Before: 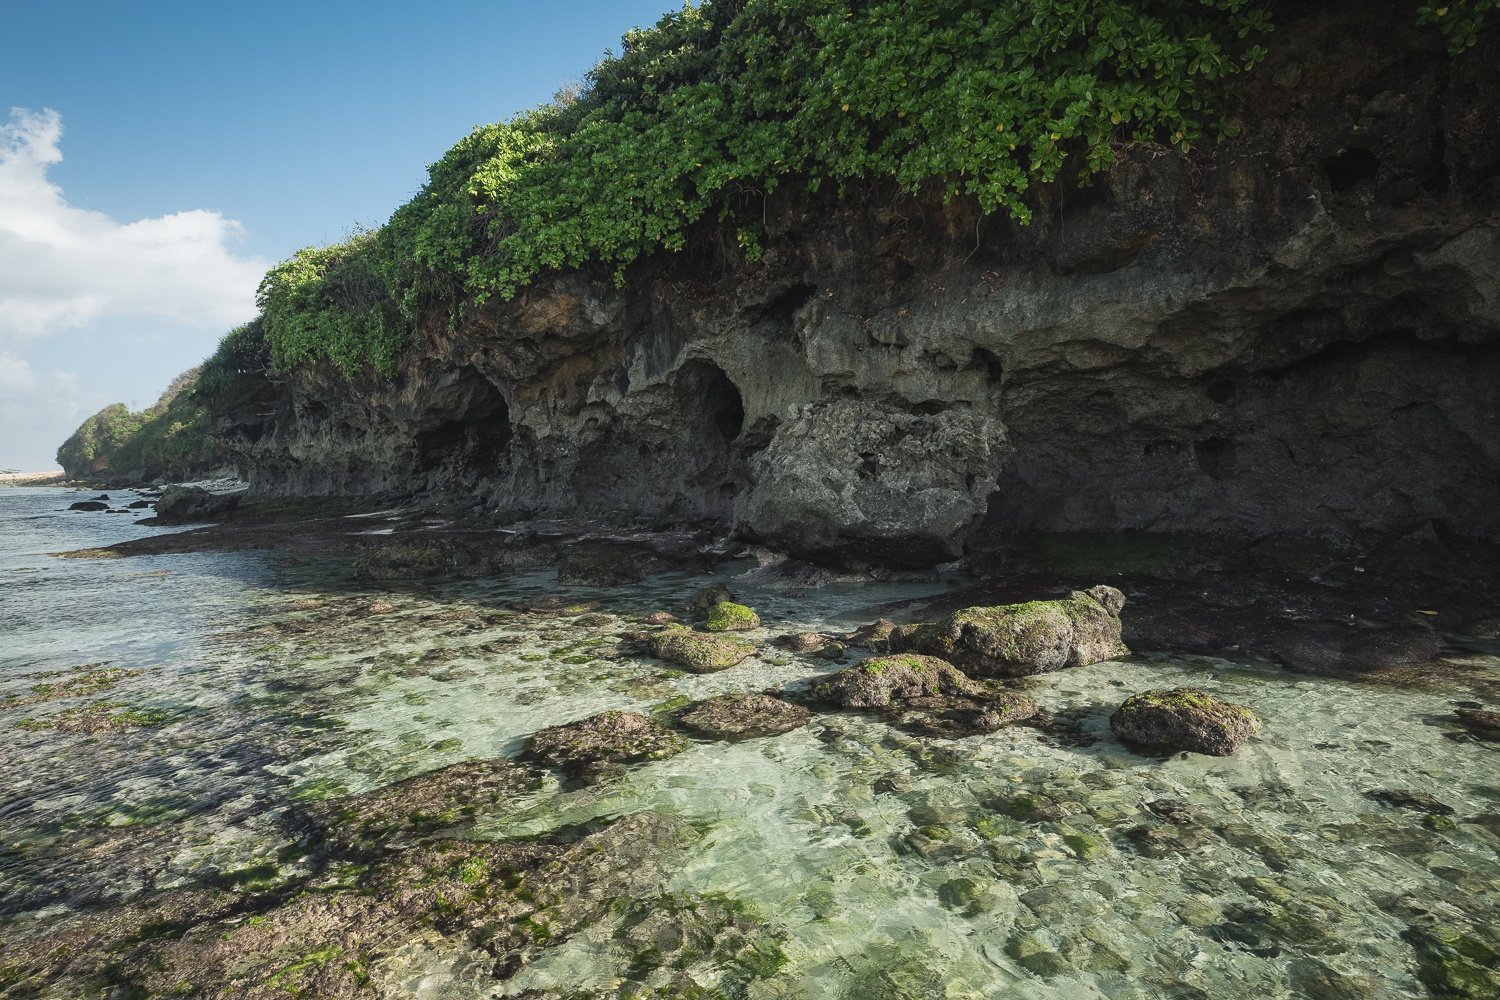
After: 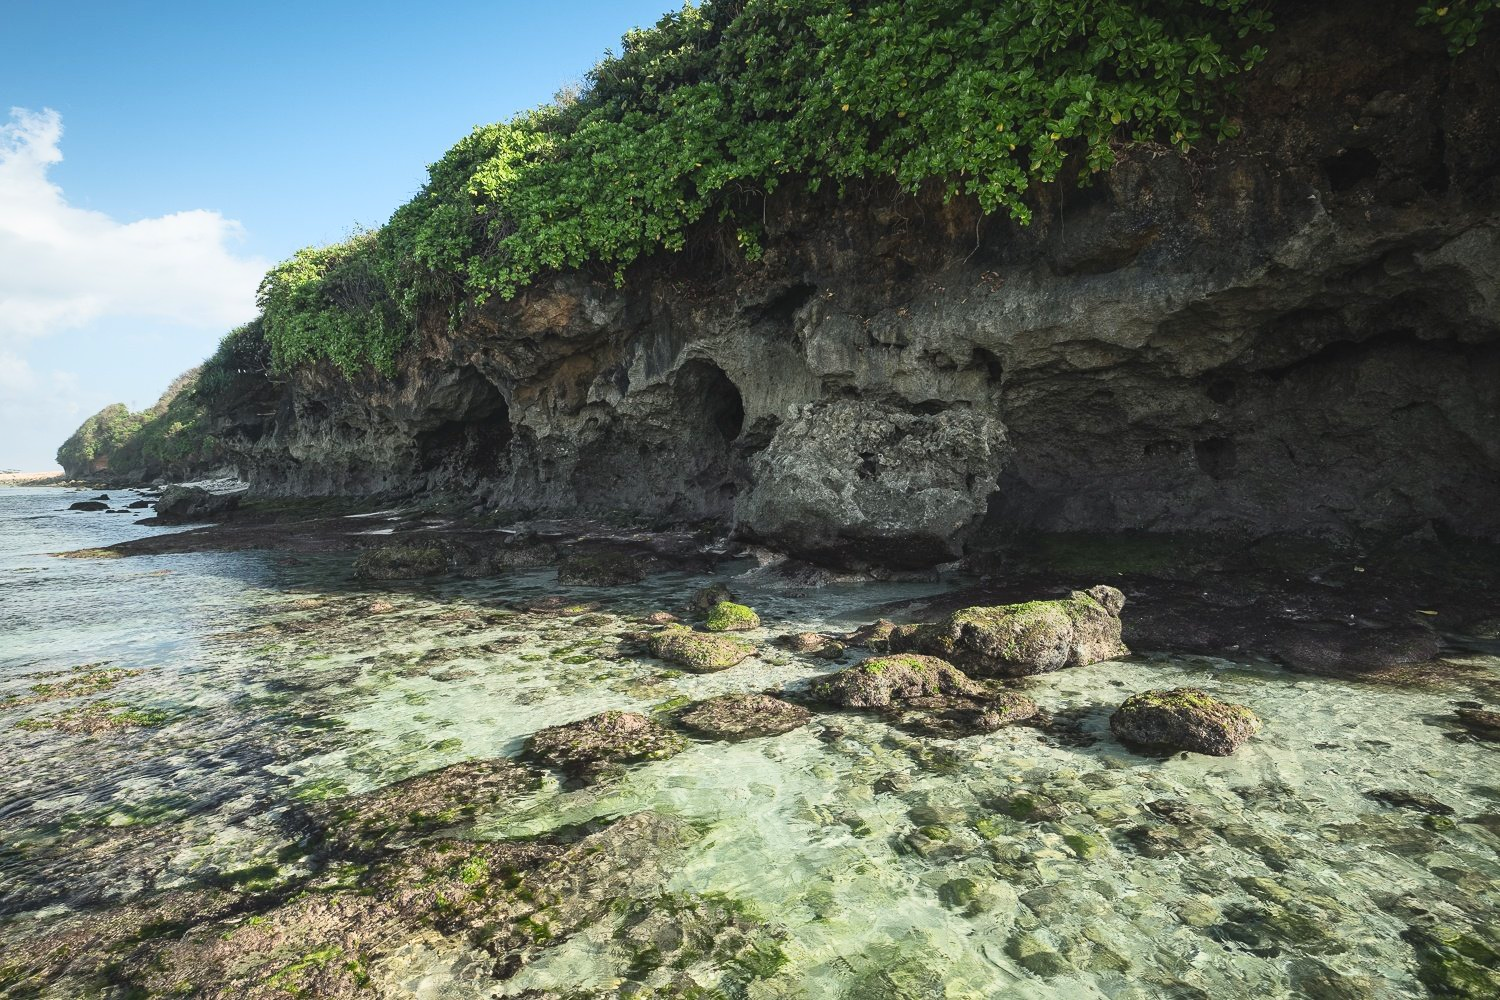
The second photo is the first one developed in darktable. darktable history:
contrast brightness saturation: contrast 0.205, brightness 0.152, saturation 0.146
